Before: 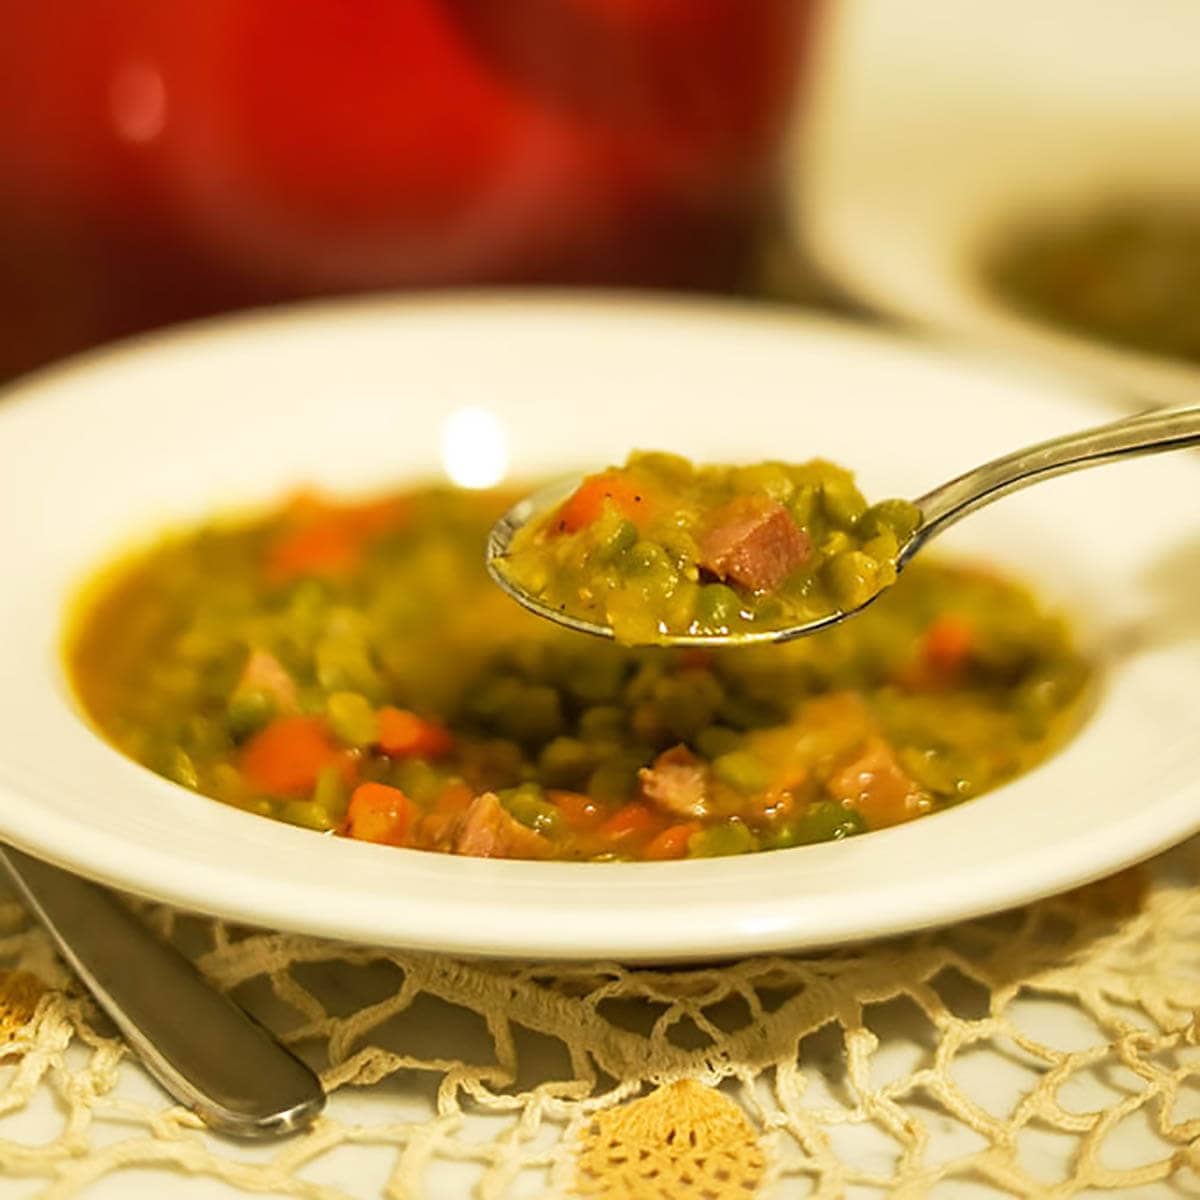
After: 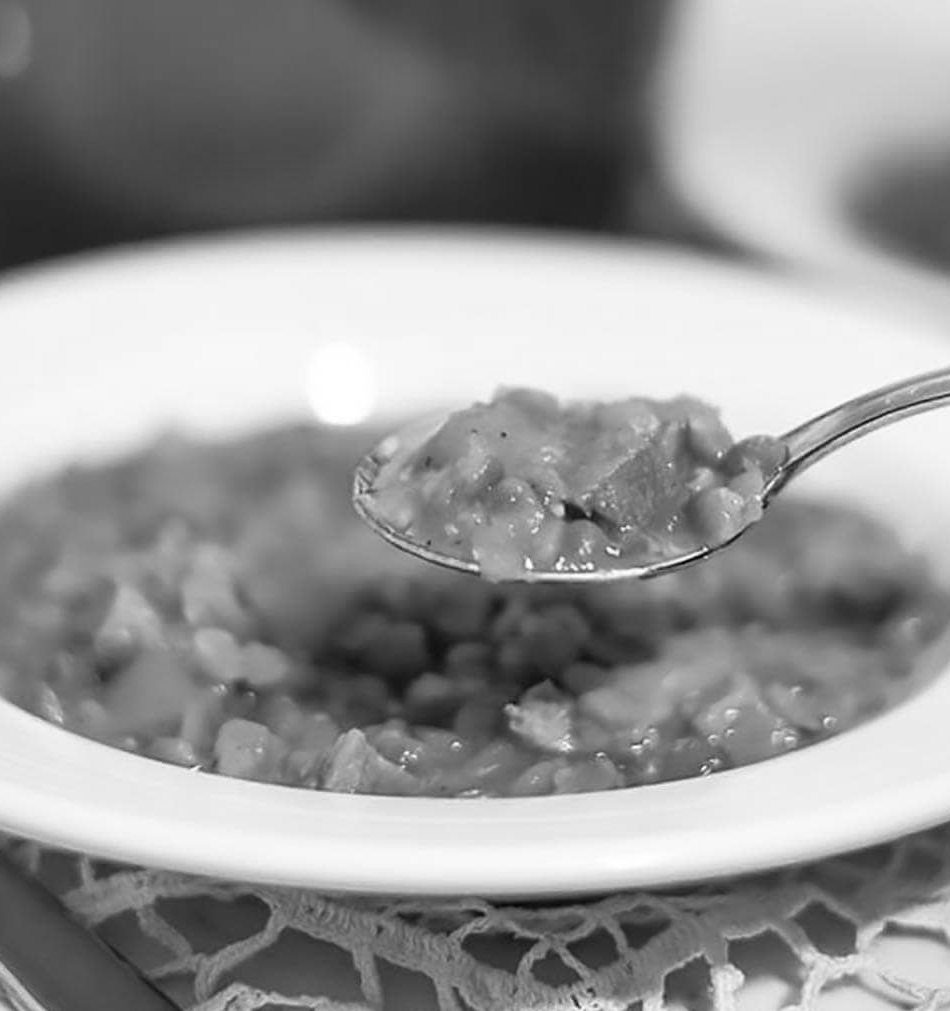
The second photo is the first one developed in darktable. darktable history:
crop: left 11.225%, top 5.381%, right 9.565%, bottom 10.314%
color zones: curves: ch1 [(0, -0.394) (0.143, -0.394) (0.286, -0.394) (0.429, -0.392) (0.571, -0.391) (0.714, -0.391) (0.857, -0.391) (1, -0.394)]
